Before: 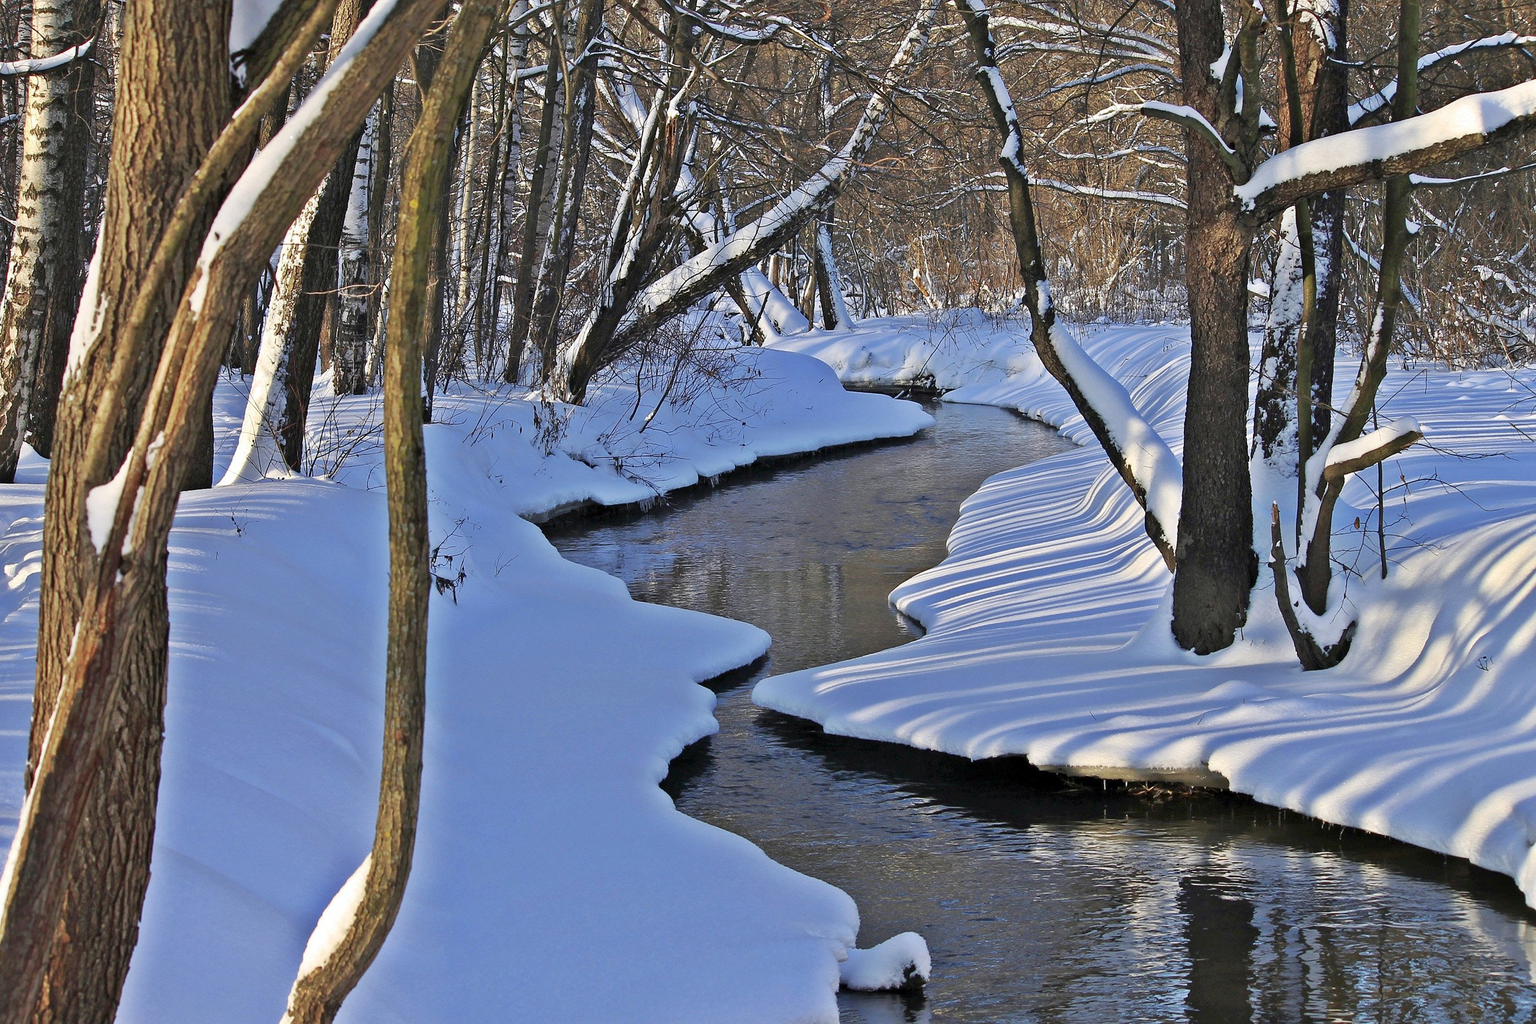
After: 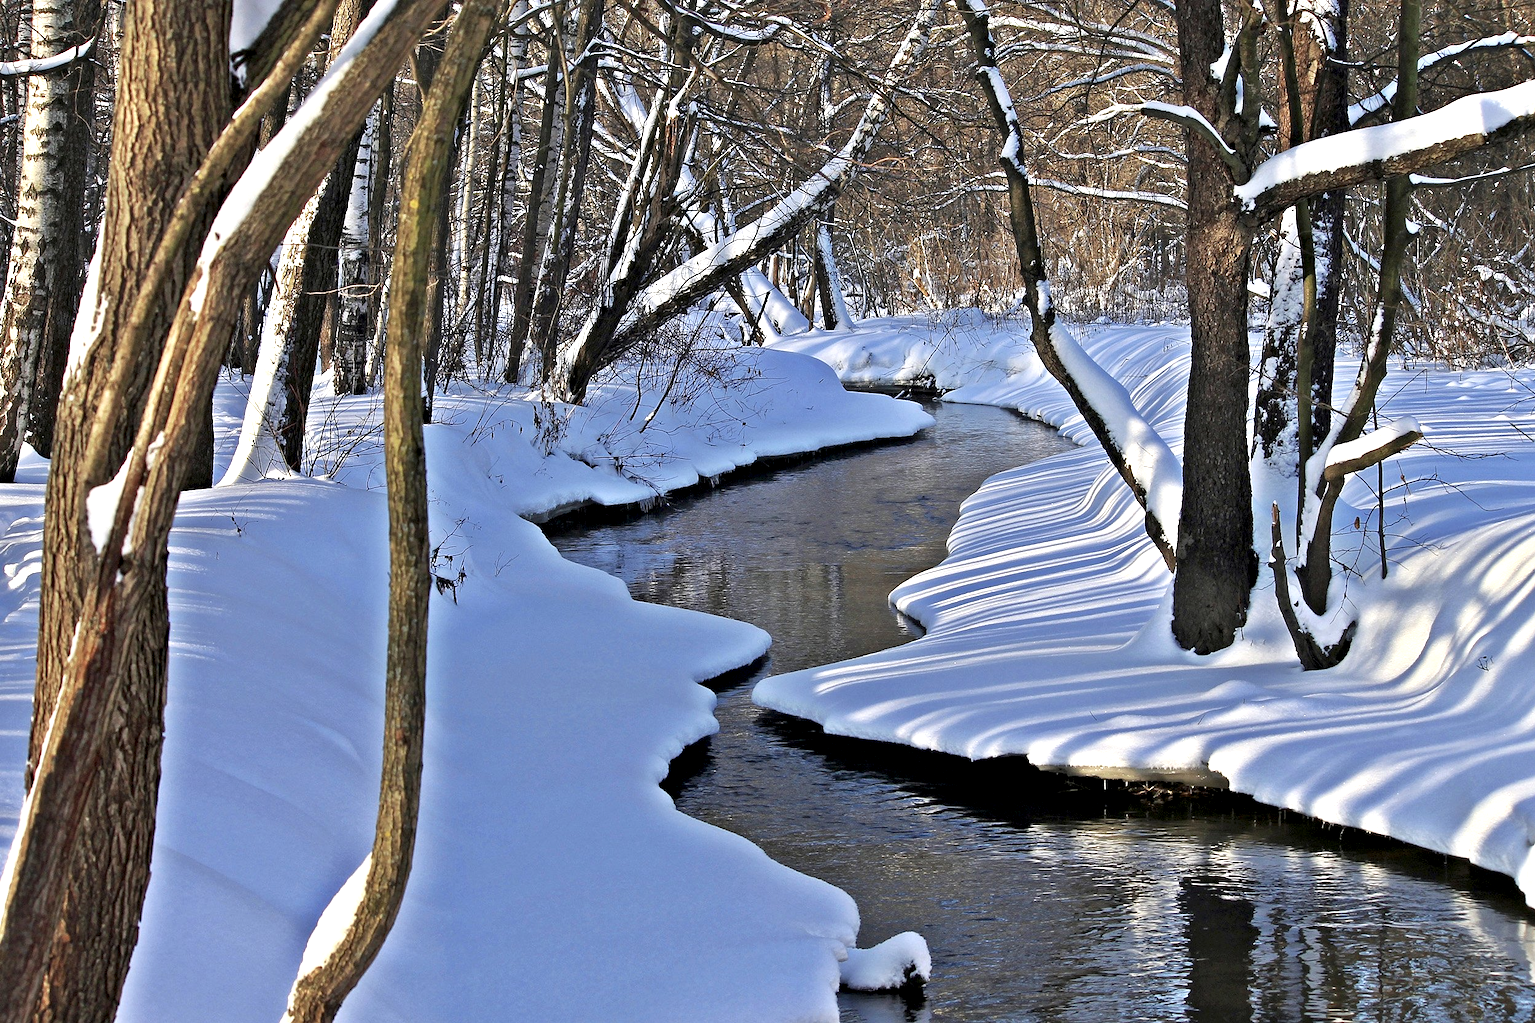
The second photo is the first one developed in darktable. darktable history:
local contrast: highlights 199%, shadows 119%, detail 138%, midtone range 0.254
